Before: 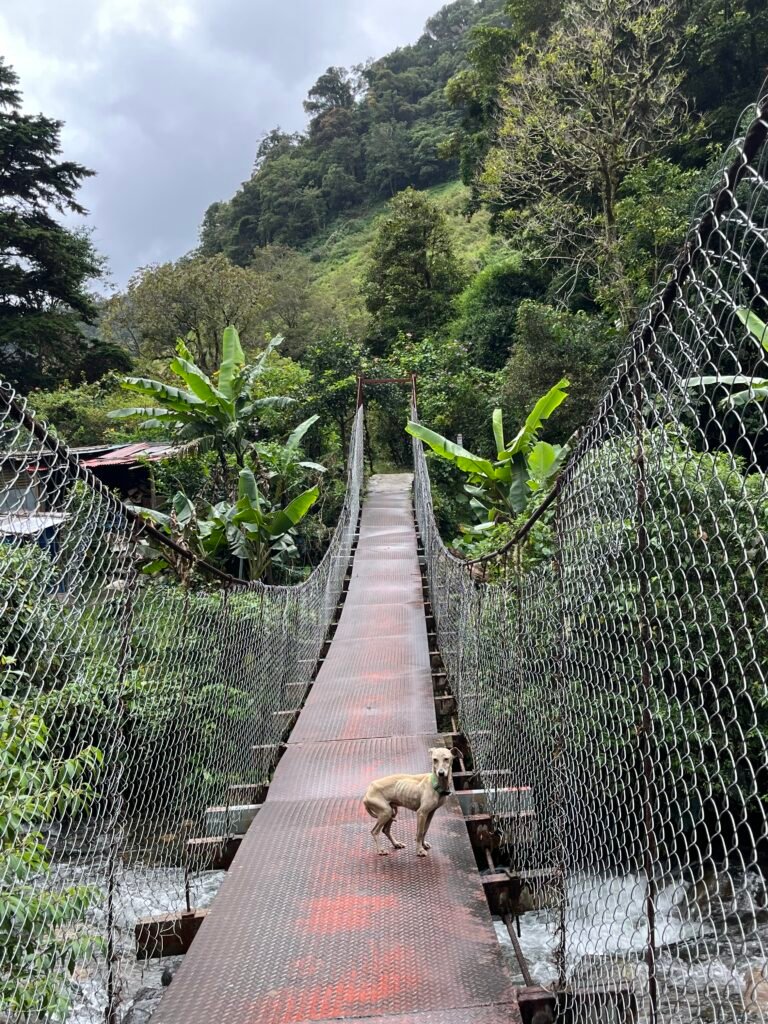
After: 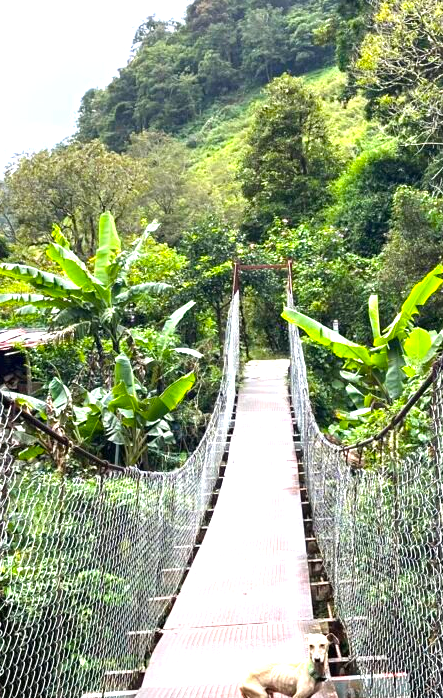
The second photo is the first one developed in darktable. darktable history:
exposure: black level correction 0, exposure 1.35 EV, compensate exposure bias true, compensate highlight preservation false
color balance rgb: perceptual saturation grading › global saturation 30%, global vibrance 10%
crop: left 16.202%, top 11.208%, right 26.045%, bottom 20.557%
